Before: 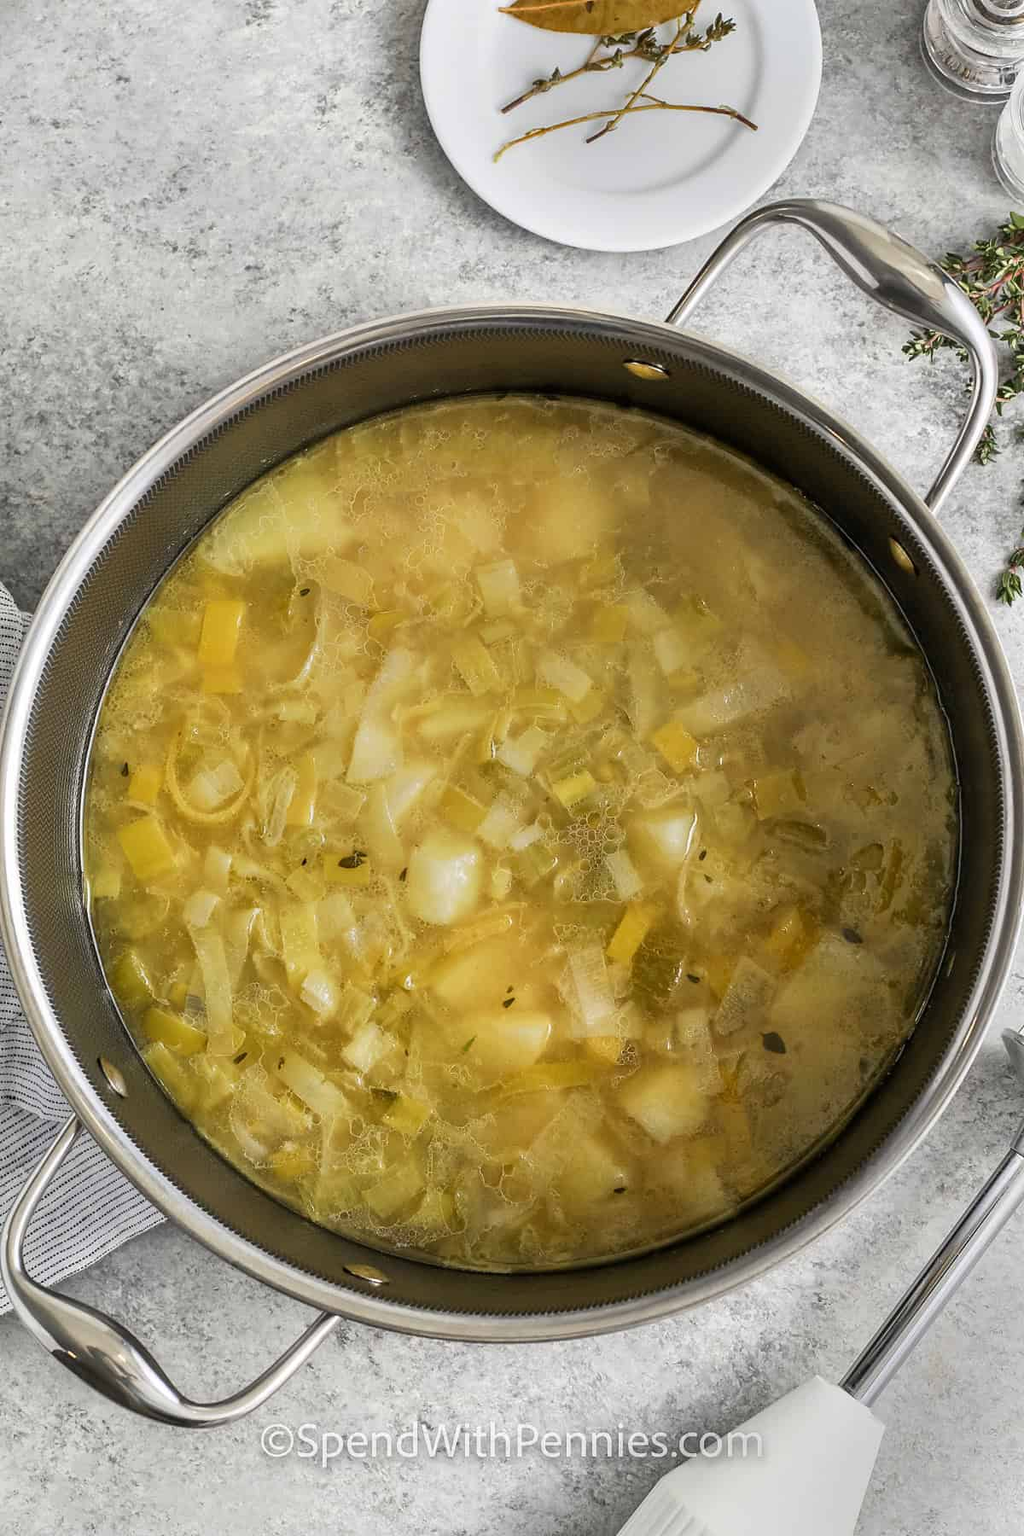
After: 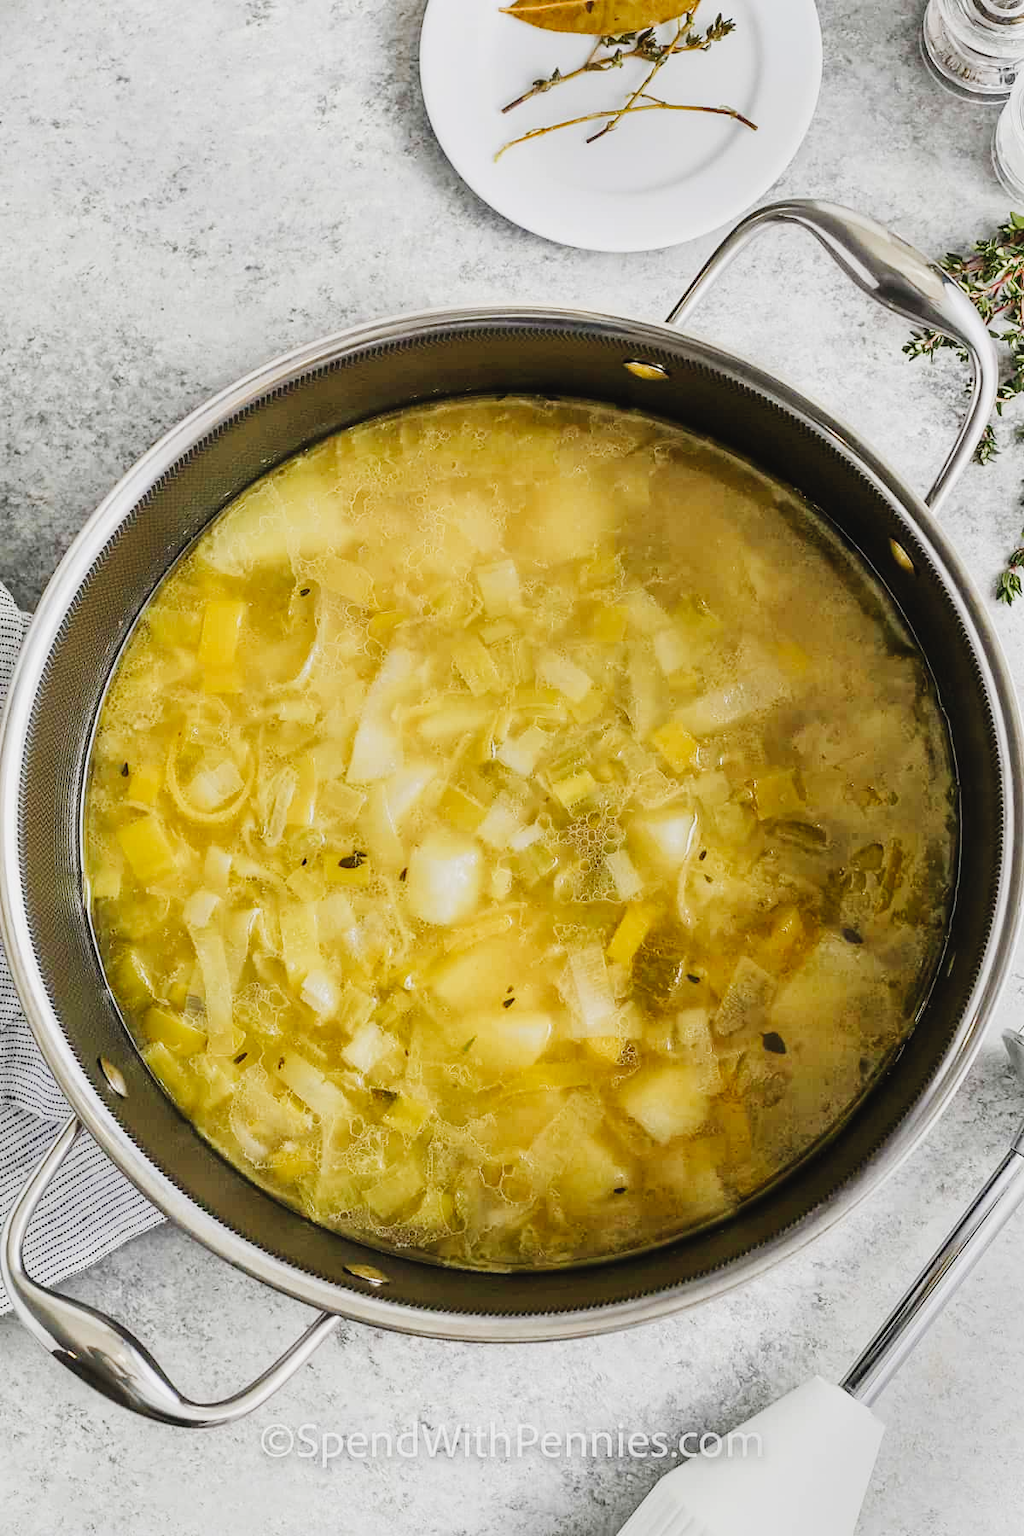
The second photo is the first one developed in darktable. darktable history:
tone curve: curves: ch0 [(0, 0.03) (0.113, 0.087) (0.207, 0.184) (0.515, 0.612) (0.712, 0.793) (1, 0.946)]; ch1 [(0, 0) (0.172, 0.123) (0.317, 0.279) (0.407, 0.401) (0.476, 0.482) (0.505, 0.499) (0.534, 0.534) (0.632, 0.645) (0.726, 0.745) (1, 1)]; ch2 [(0, 0) (0.411, 0.424) (0.476, 0.492) (0.521, 0.524) (0.541, 0.559) (0.65, 0.699) (1, 1)], preserve colors none
